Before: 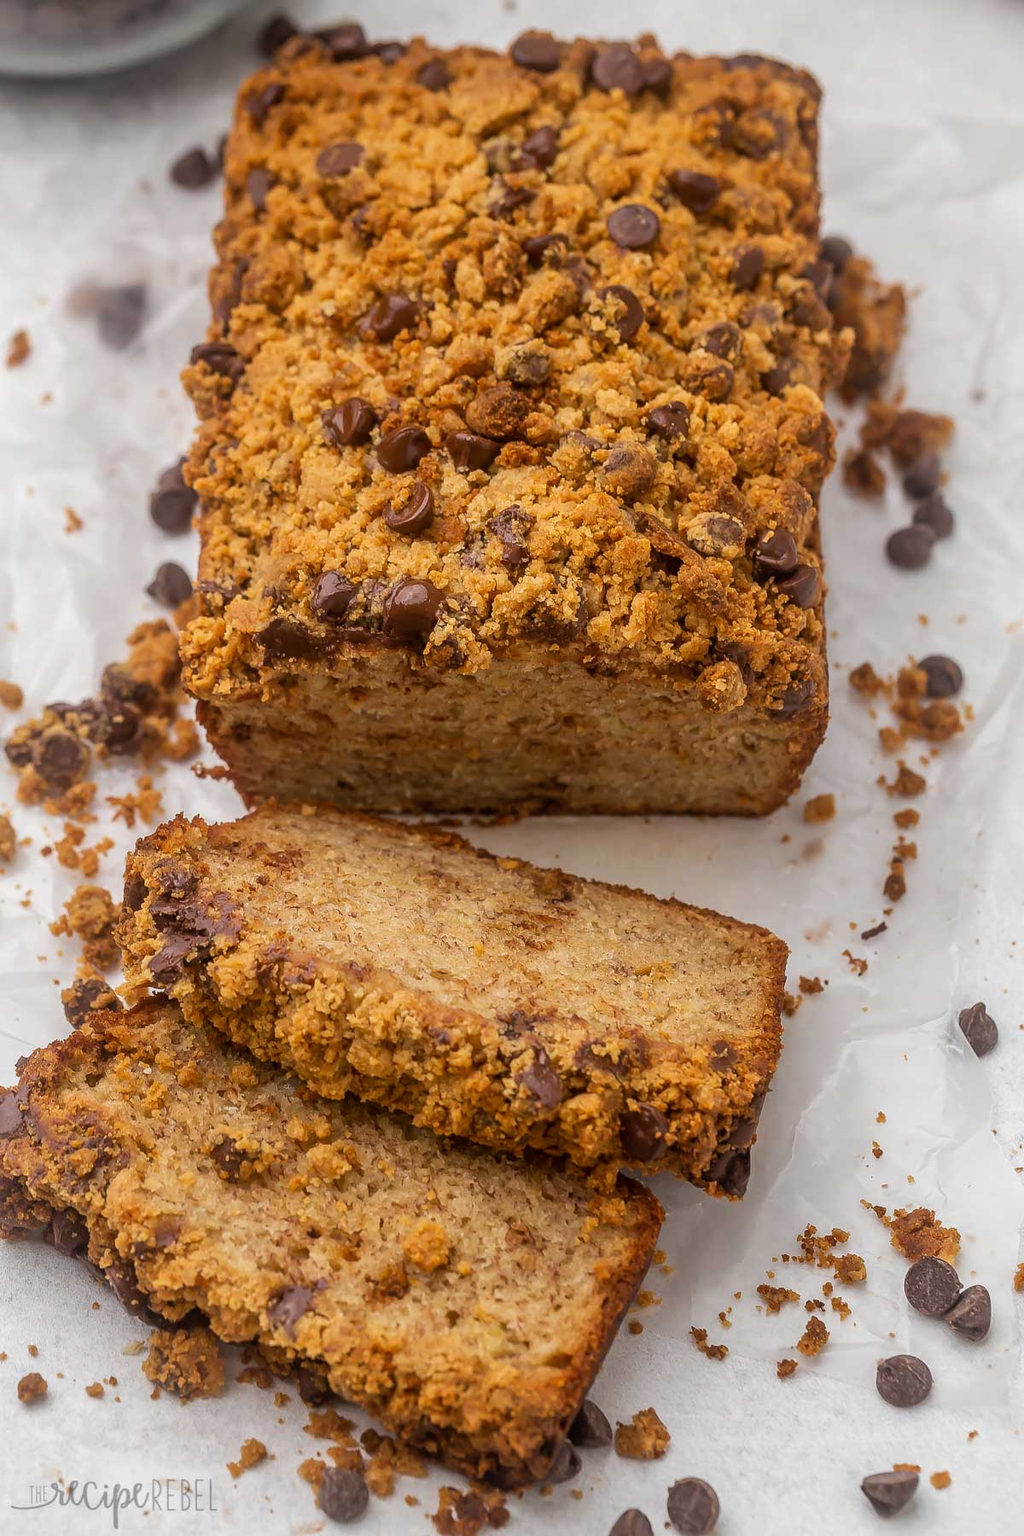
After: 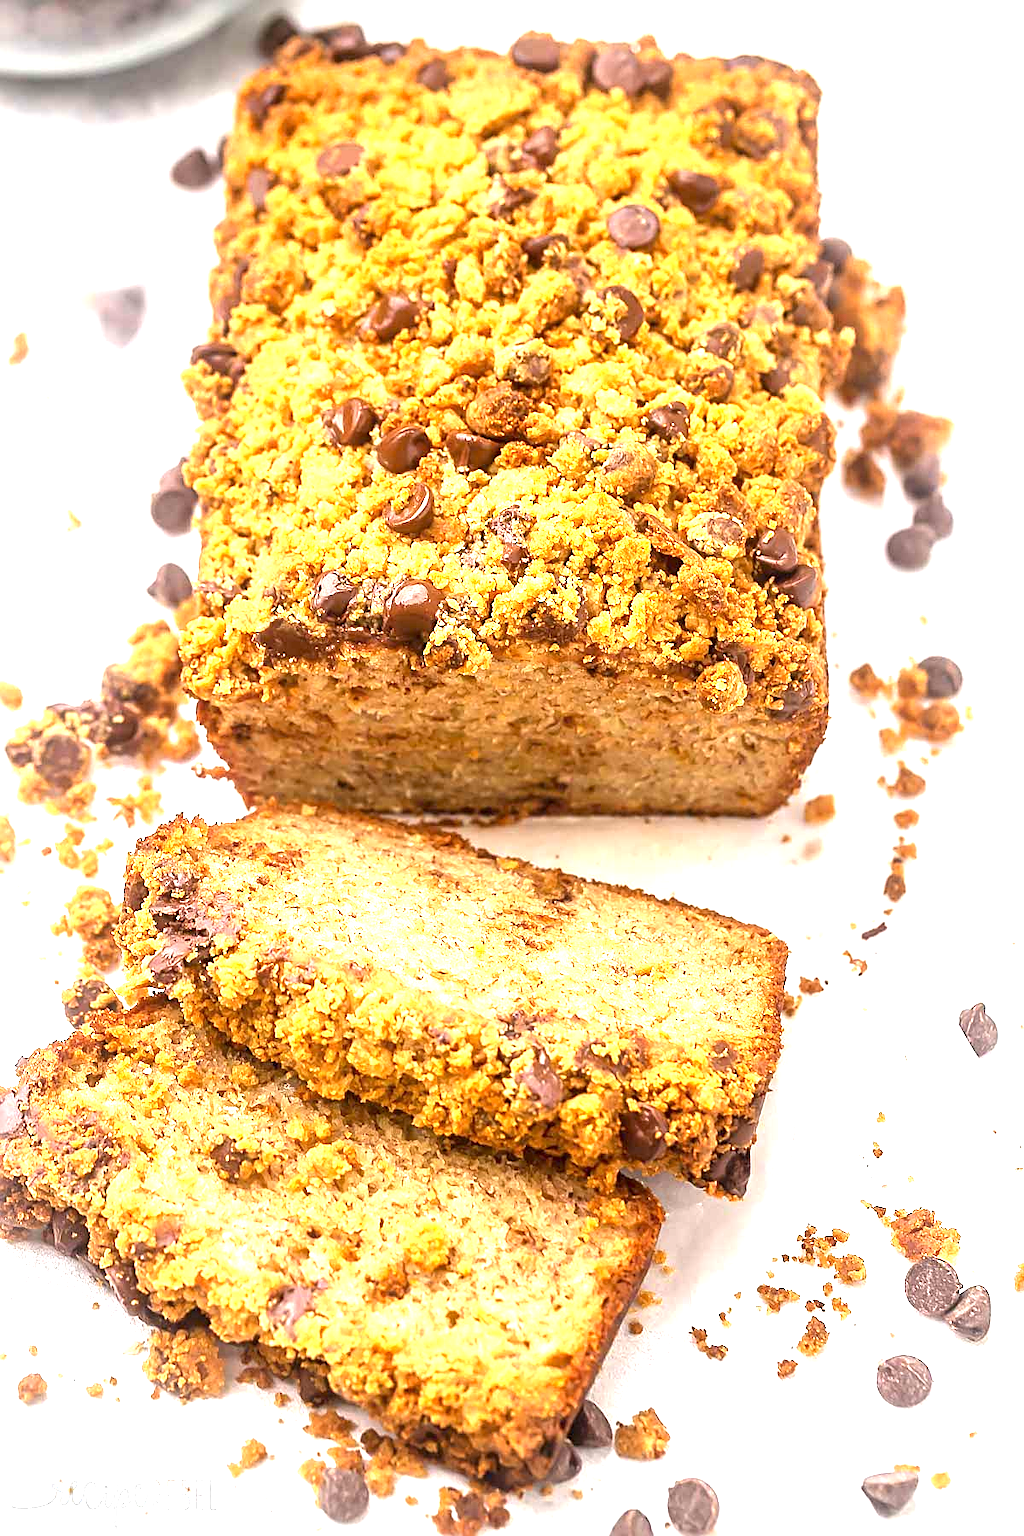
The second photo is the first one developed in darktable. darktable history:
sharpen: on, module defaults
exposure: exposure 2.003 EV, compensate highlight preservation false
